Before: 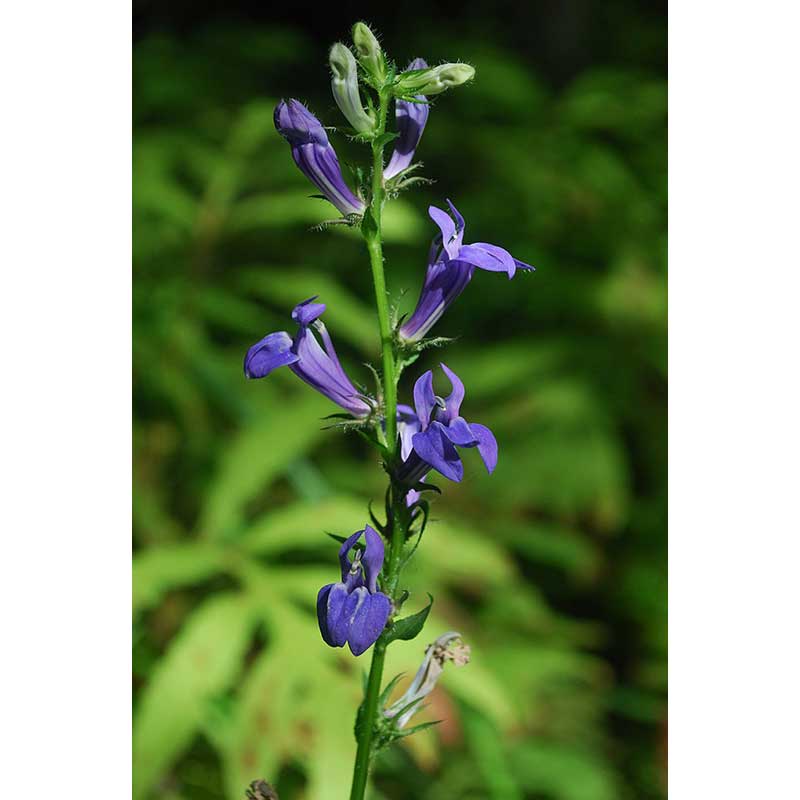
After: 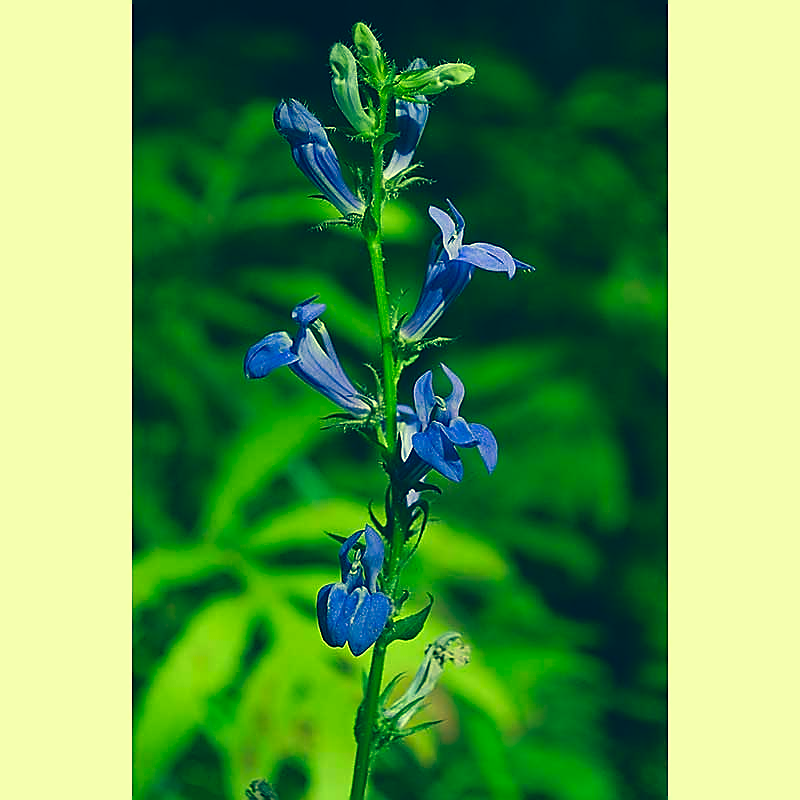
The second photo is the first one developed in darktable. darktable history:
color correction: highlights a* -16.2, highlights b* 39.85, shadows a* -39.58, shadows b* -26.51
sharpen: radius 1.372, amount 1.258, threshold 0.818
